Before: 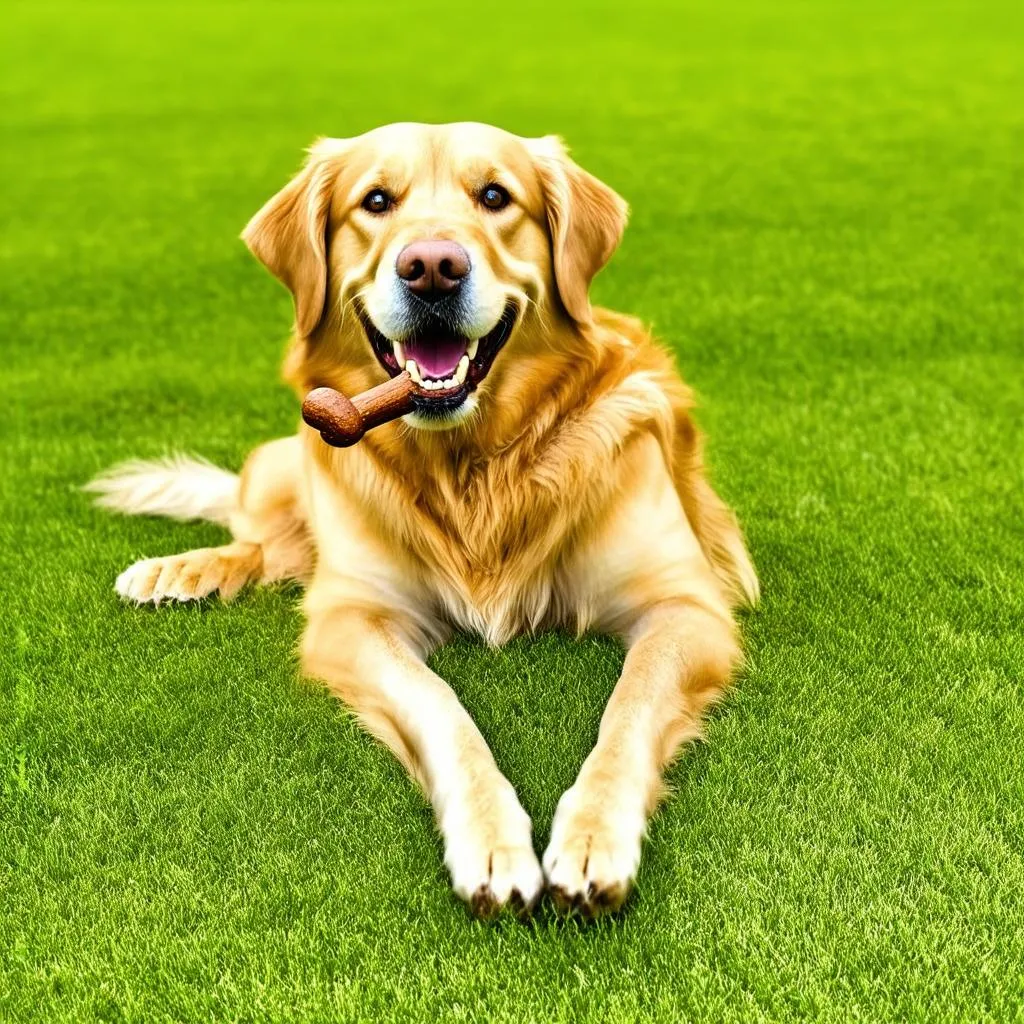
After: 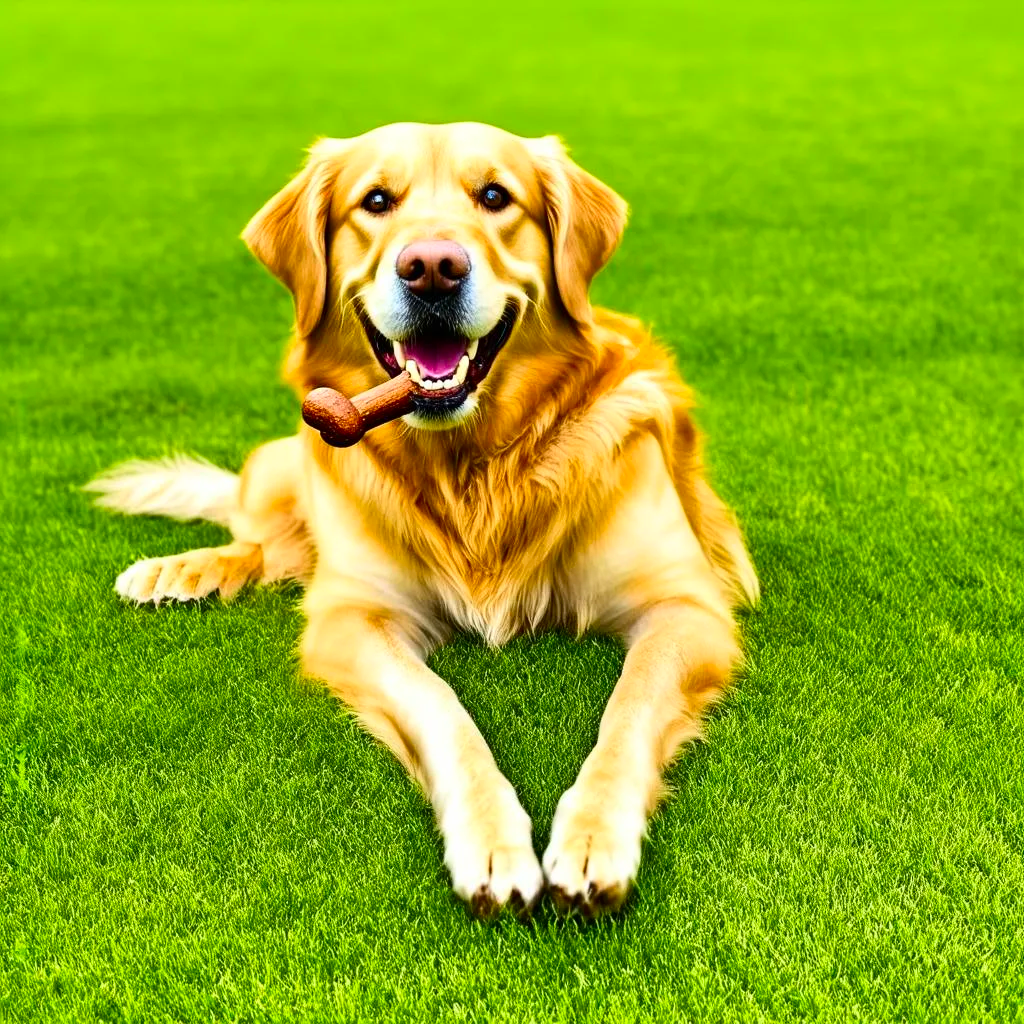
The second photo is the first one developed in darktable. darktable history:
contrast brightness saturation: contrast 0.156, saturation 0.328
